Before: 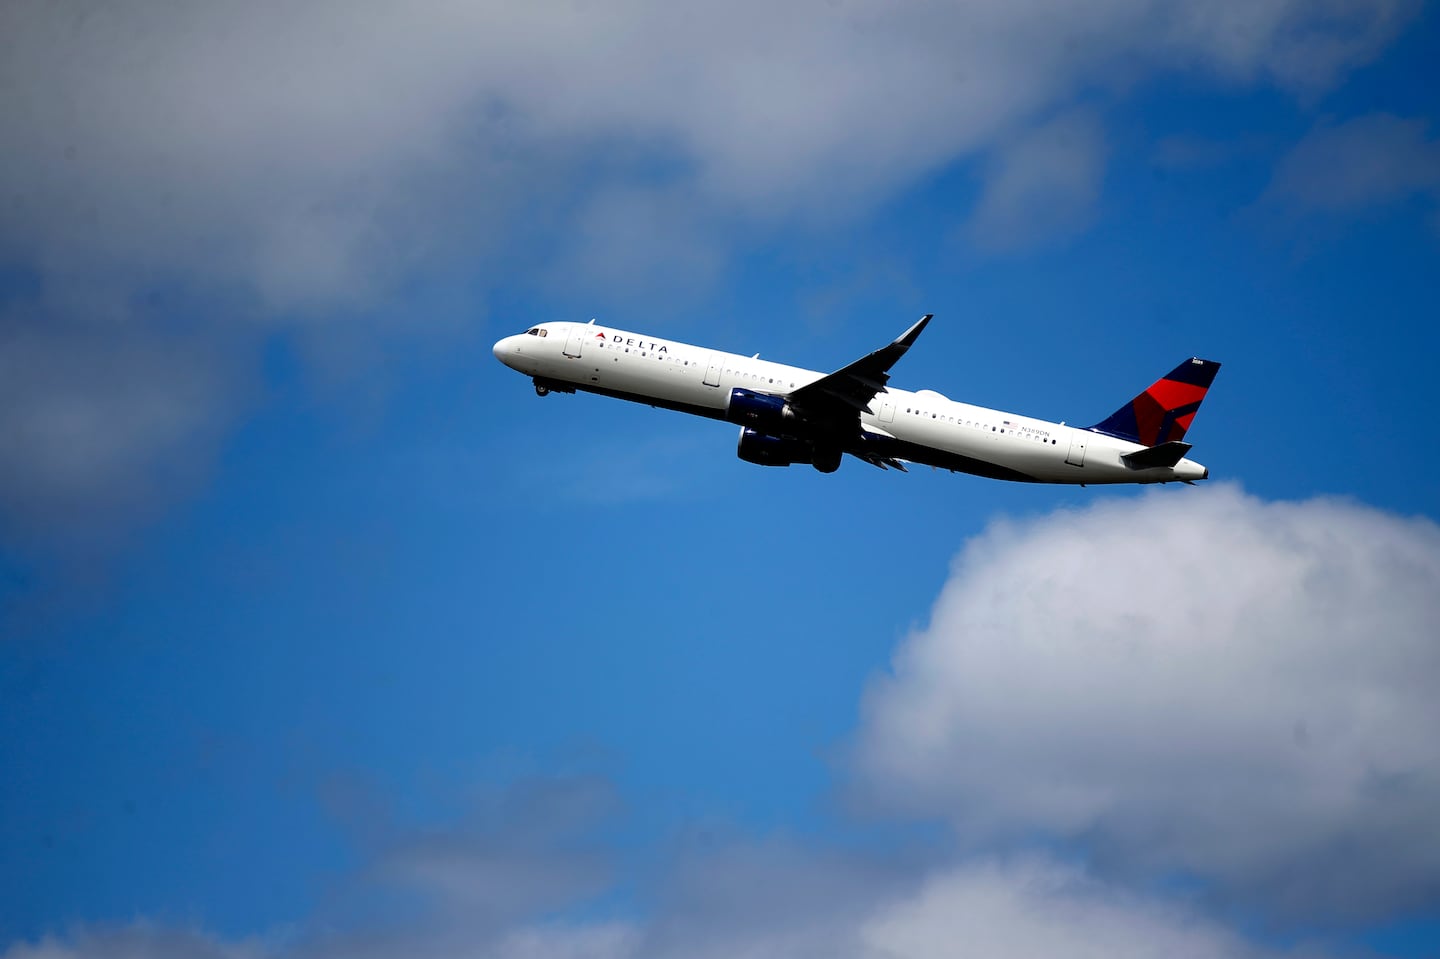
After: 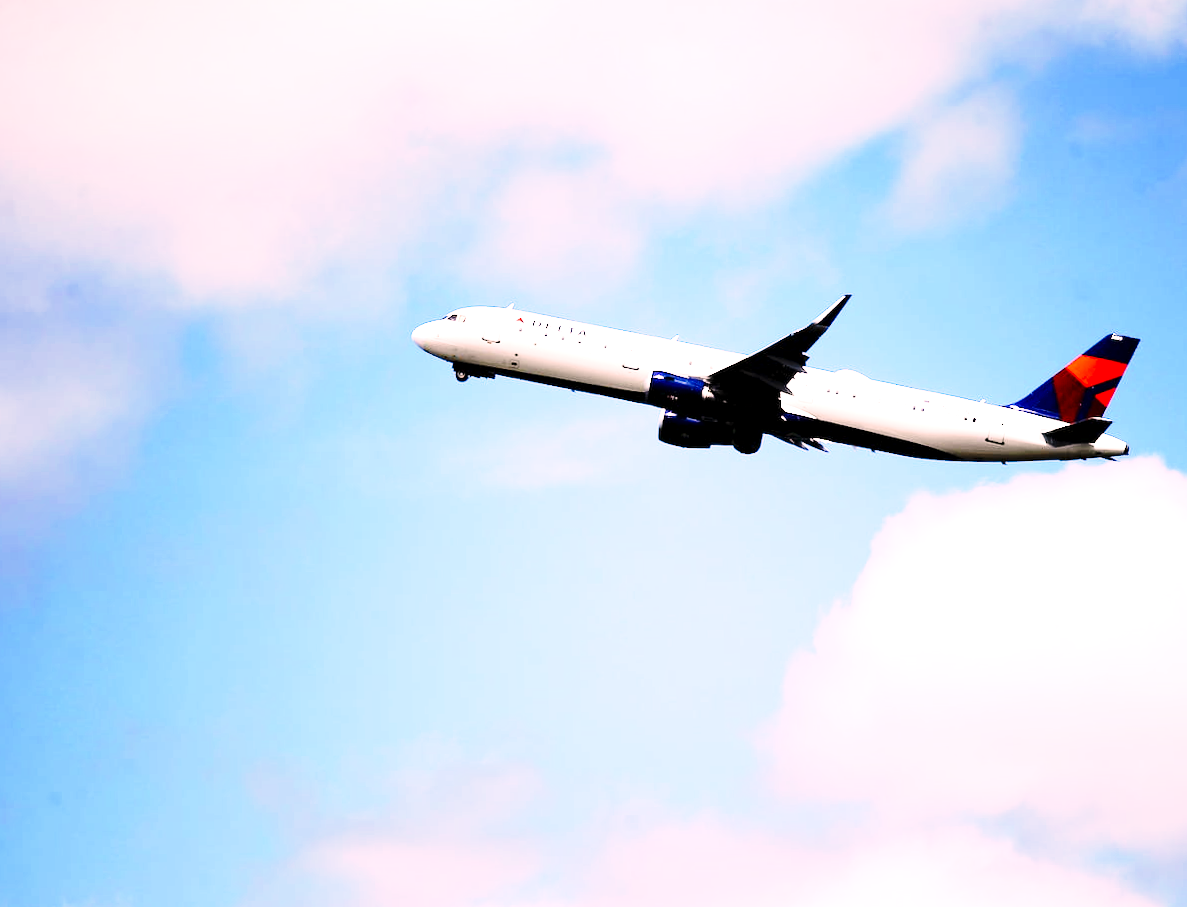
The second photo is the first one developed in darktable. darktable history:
exposure: black level correction 0.001, exposure 1.732 EV, compensate exposure bias true, compensate highlight preservation false
crop and rotate: angle 0.846°, left 4.558%, top 0.731%, right 11.188%, bottom 2.538%
base curve: curves: ch0 [(0, 0) (0.04, 0.03) (0.133, 0.232) (0.448, 0.748) (0.843, 0.968) (1, 1)], preserve colors none
local contrast: mode bilateral grid, contrast 99, coarseness 100, detail 91%, midtone range 0.2
color correction: highlights a* 12.94, highlights b* 5.55
